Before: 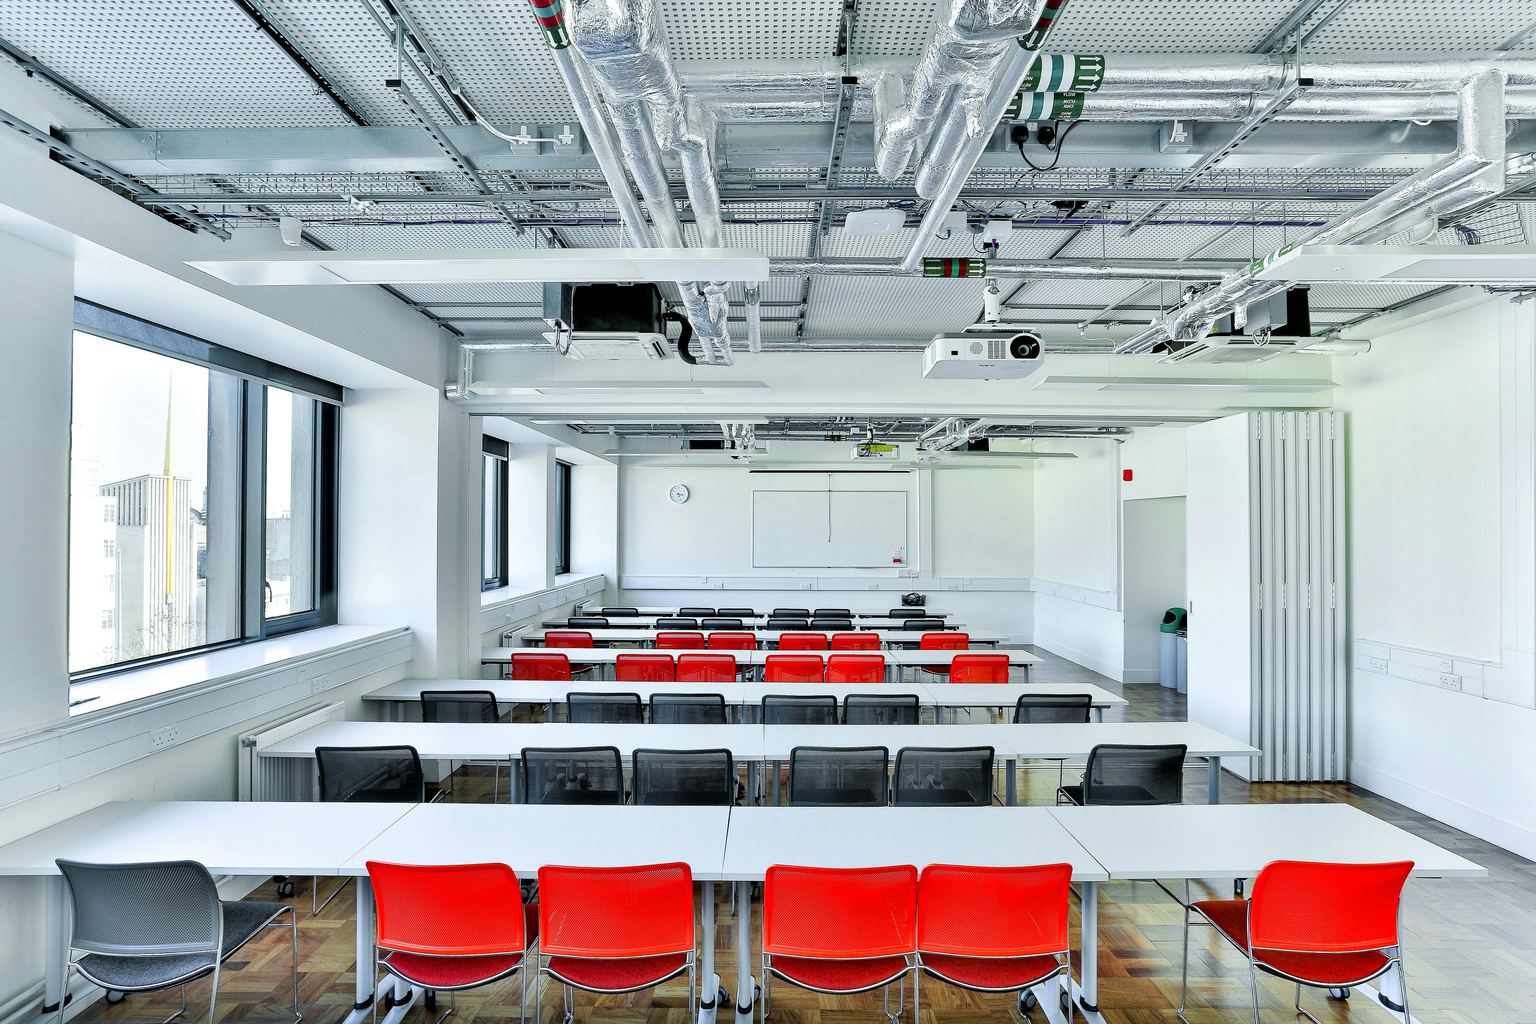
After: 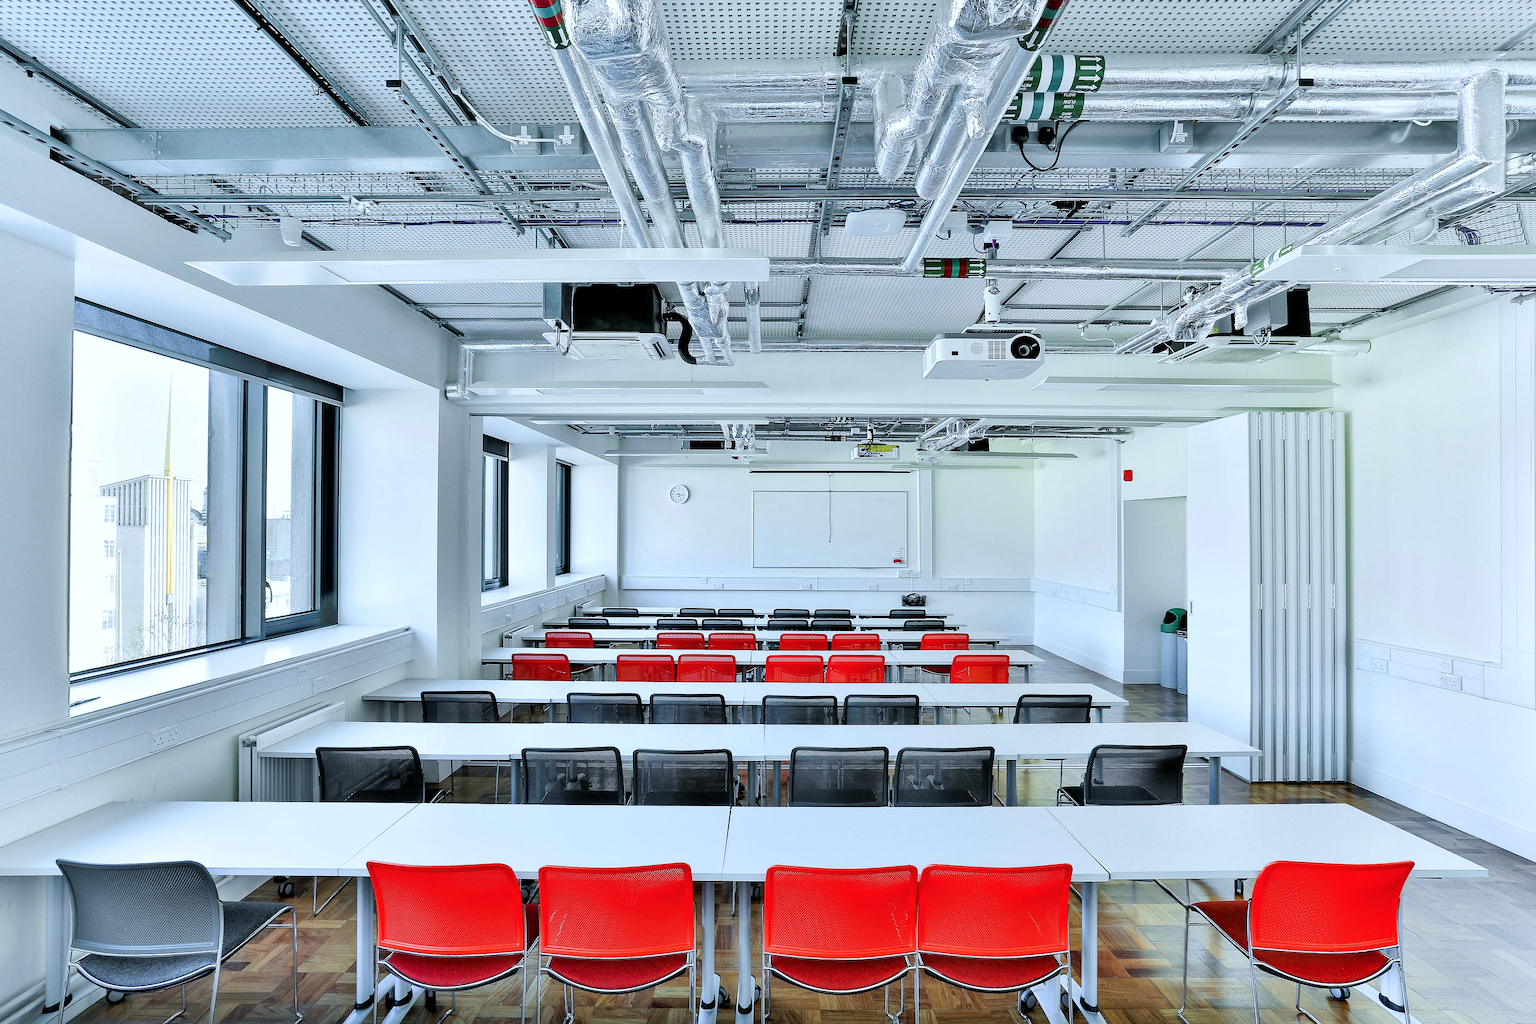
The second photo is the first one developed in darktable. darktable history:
color correction: highlights a* -0.821, highlights b* -9.24
